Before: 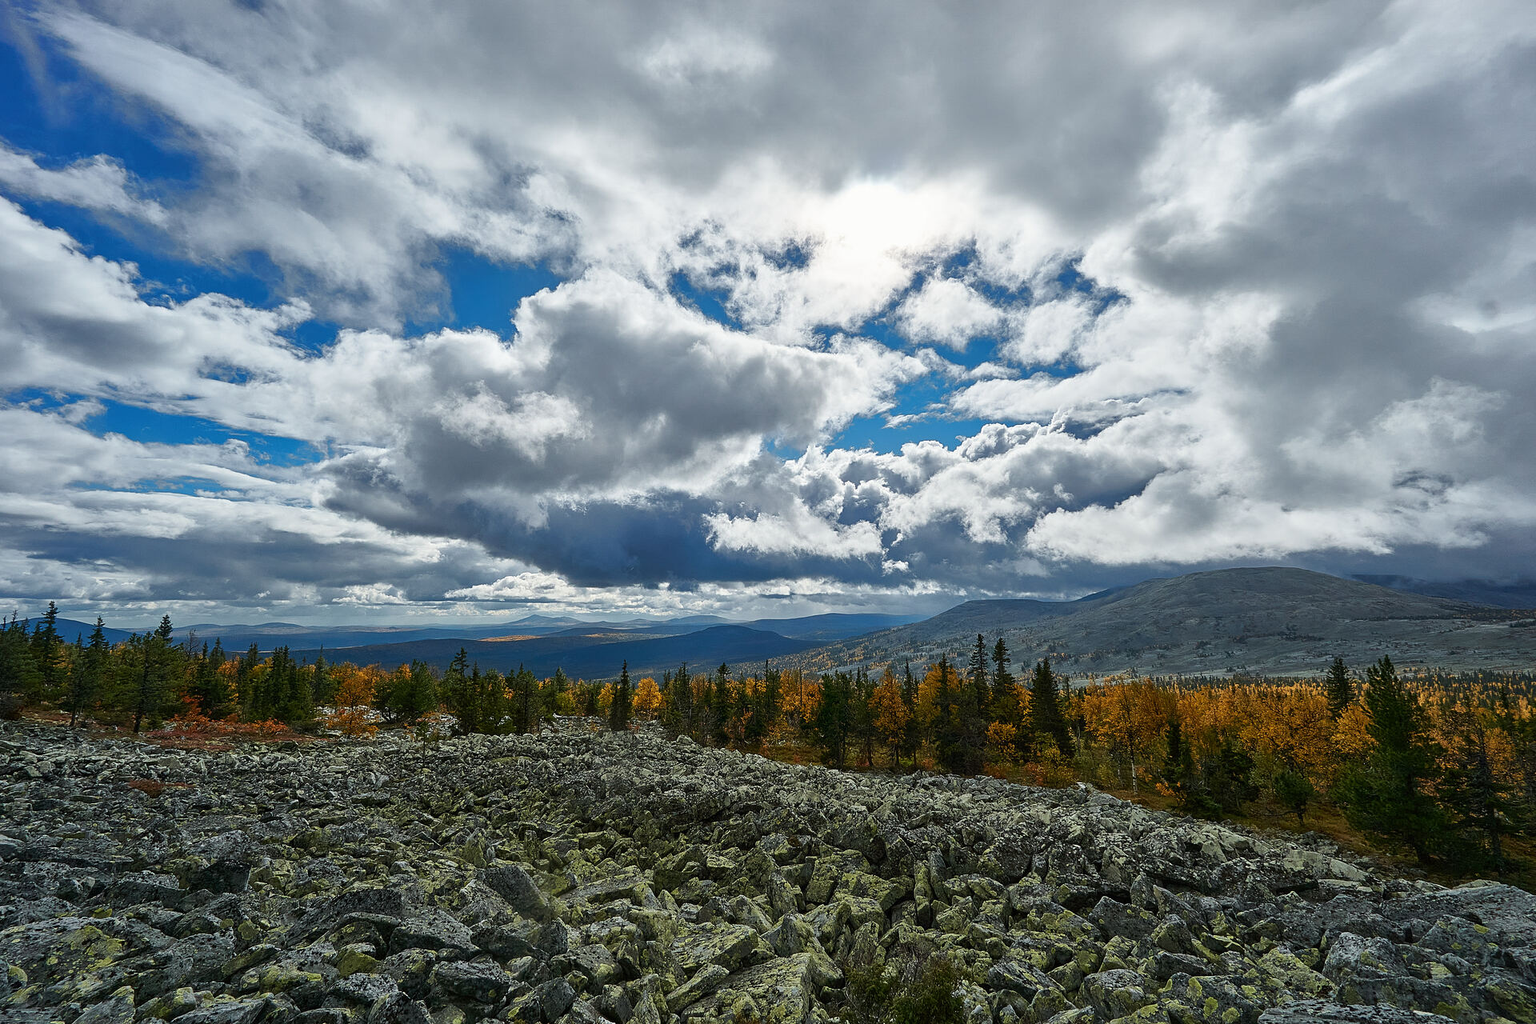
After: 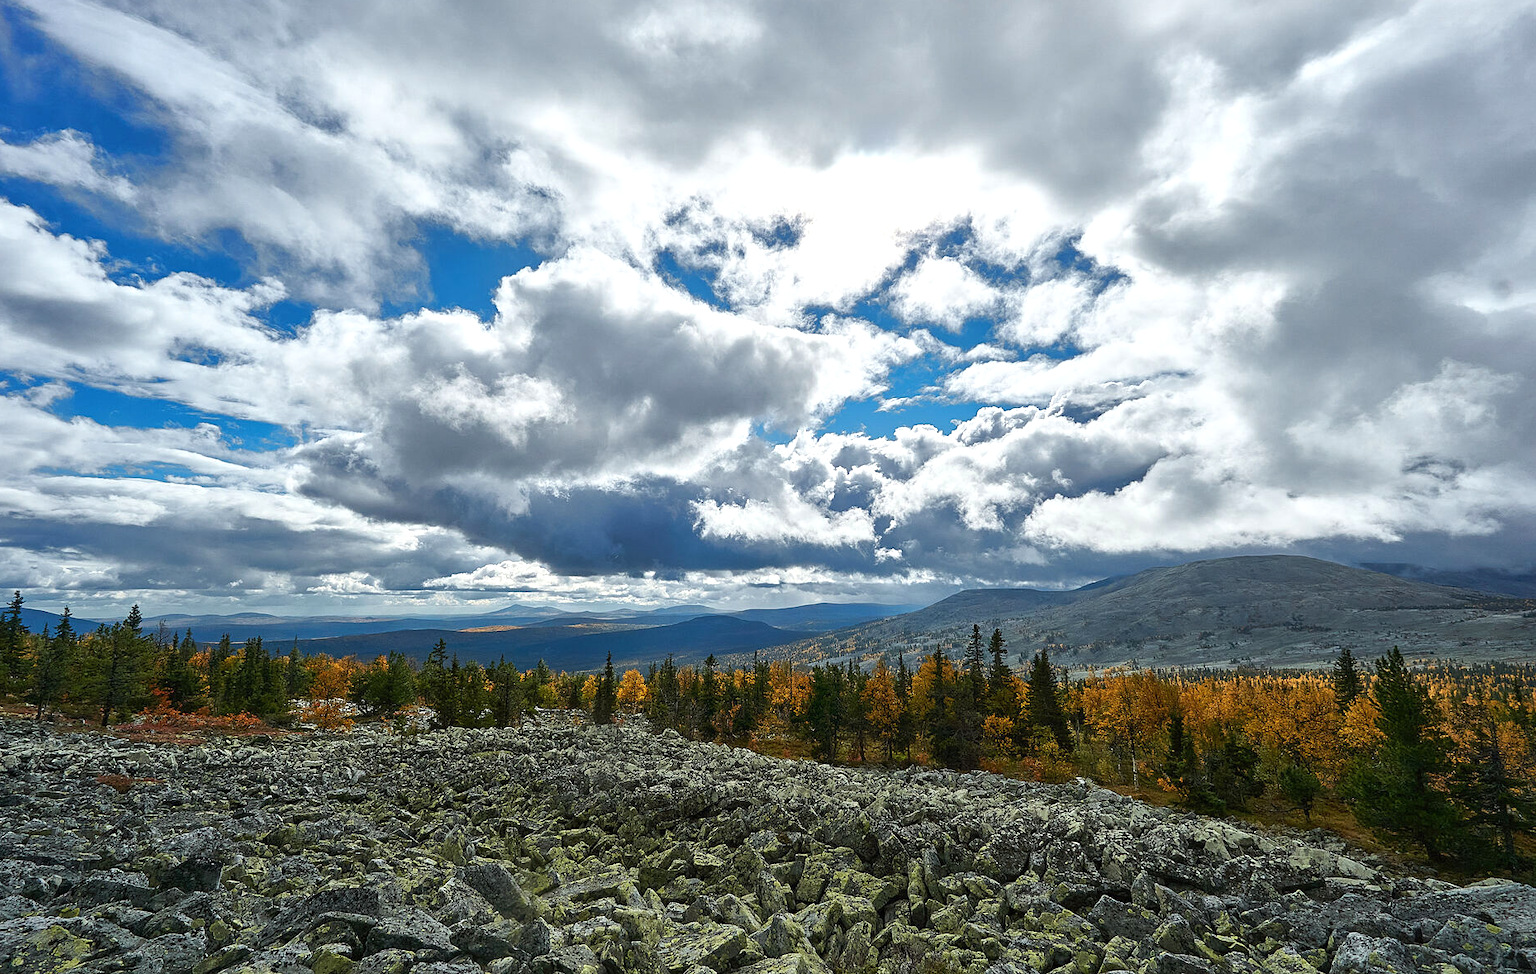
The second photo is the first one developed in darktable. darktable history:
exposure: black level correction 0, exposure 0.399 EV, compensate highlight preservation false
crop: left 2.326%, top 2.918%, right 0.83%, bottom 4.916%
